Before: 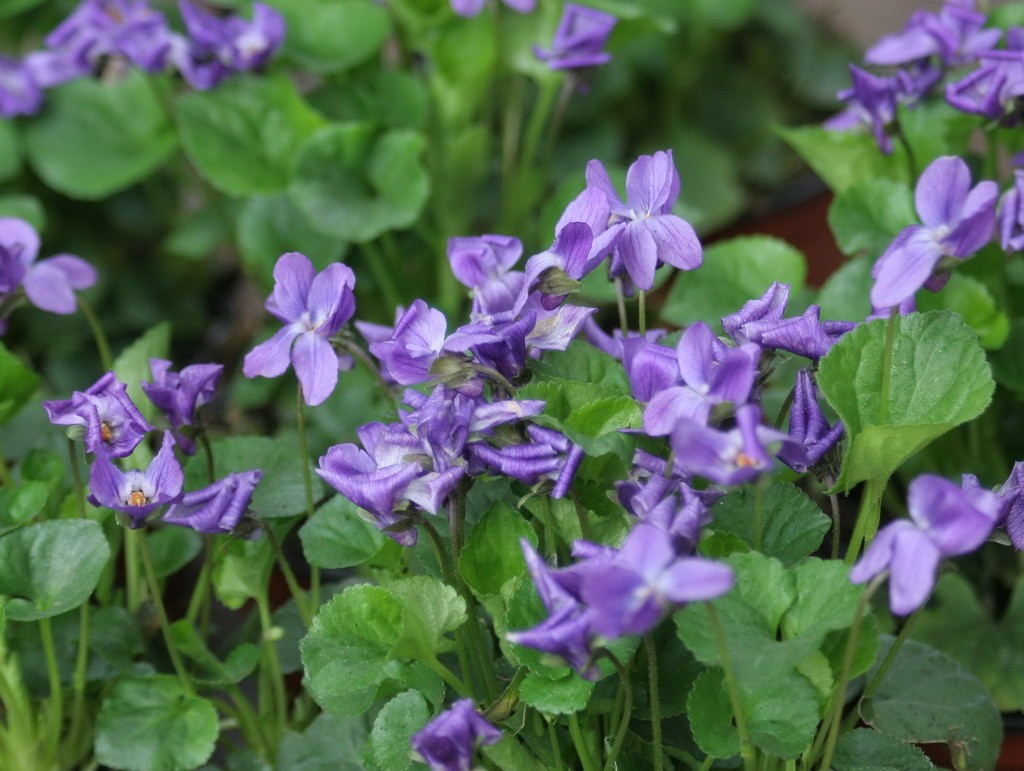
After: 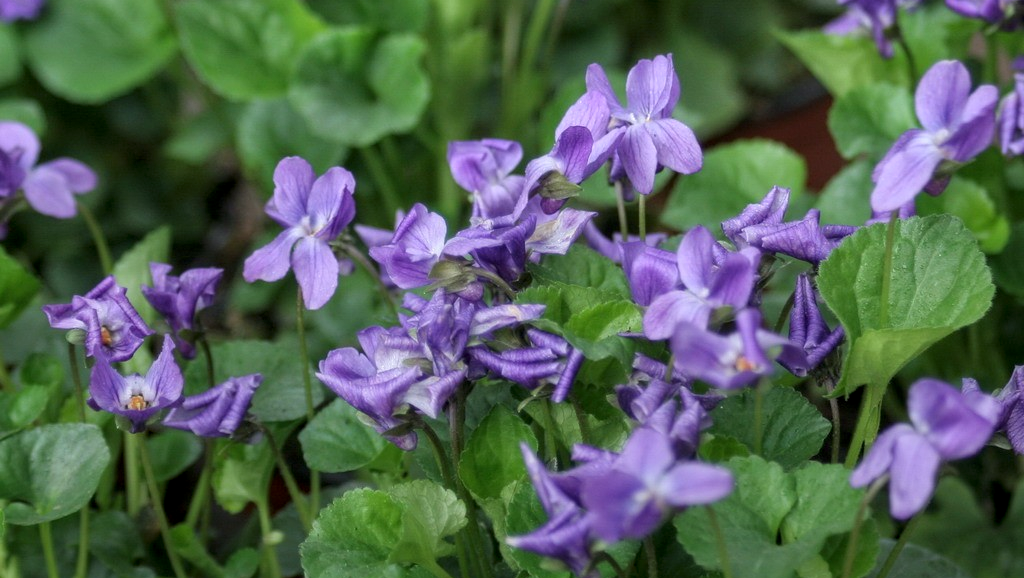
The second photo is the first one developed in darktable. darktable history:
crop and rotate: top 12.5%, bottom 12.5%
local contrast: on, module defaults
graduated density: rotation -180°, offset 27.42
